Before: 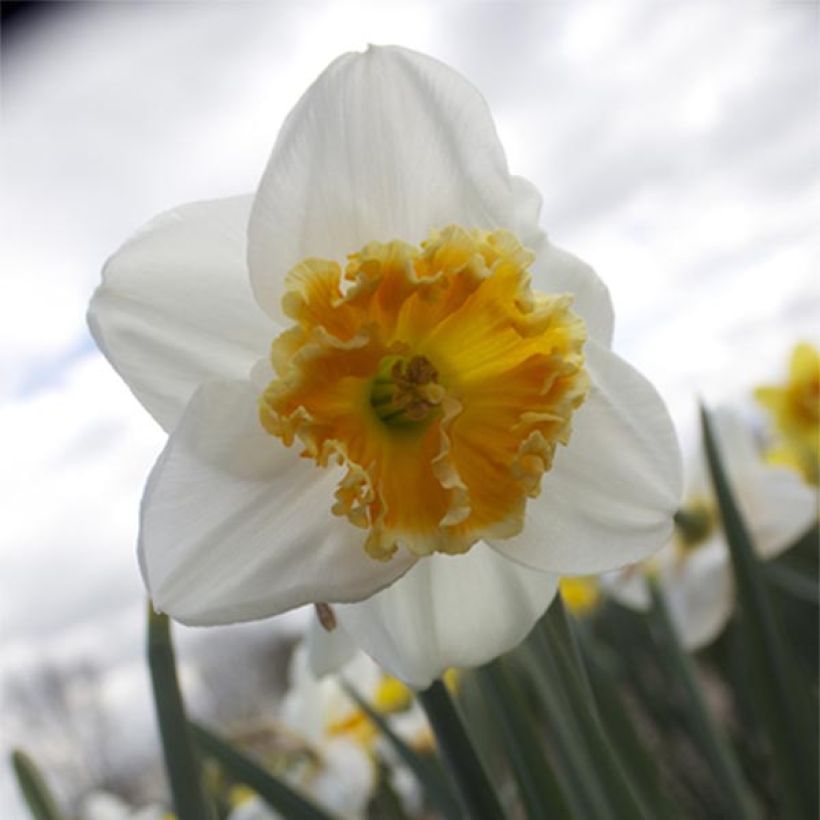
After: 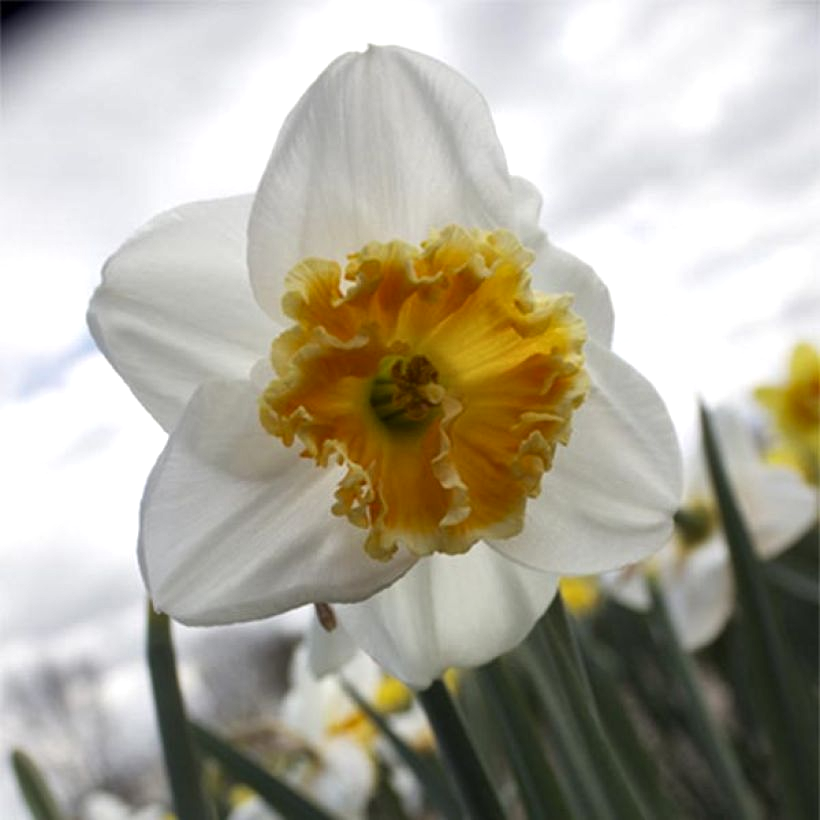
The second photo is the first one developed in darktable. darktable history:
local contrast: mode bilateral grid, contrast 25, coarseness 61, detail 152%, midtone range 0.2
